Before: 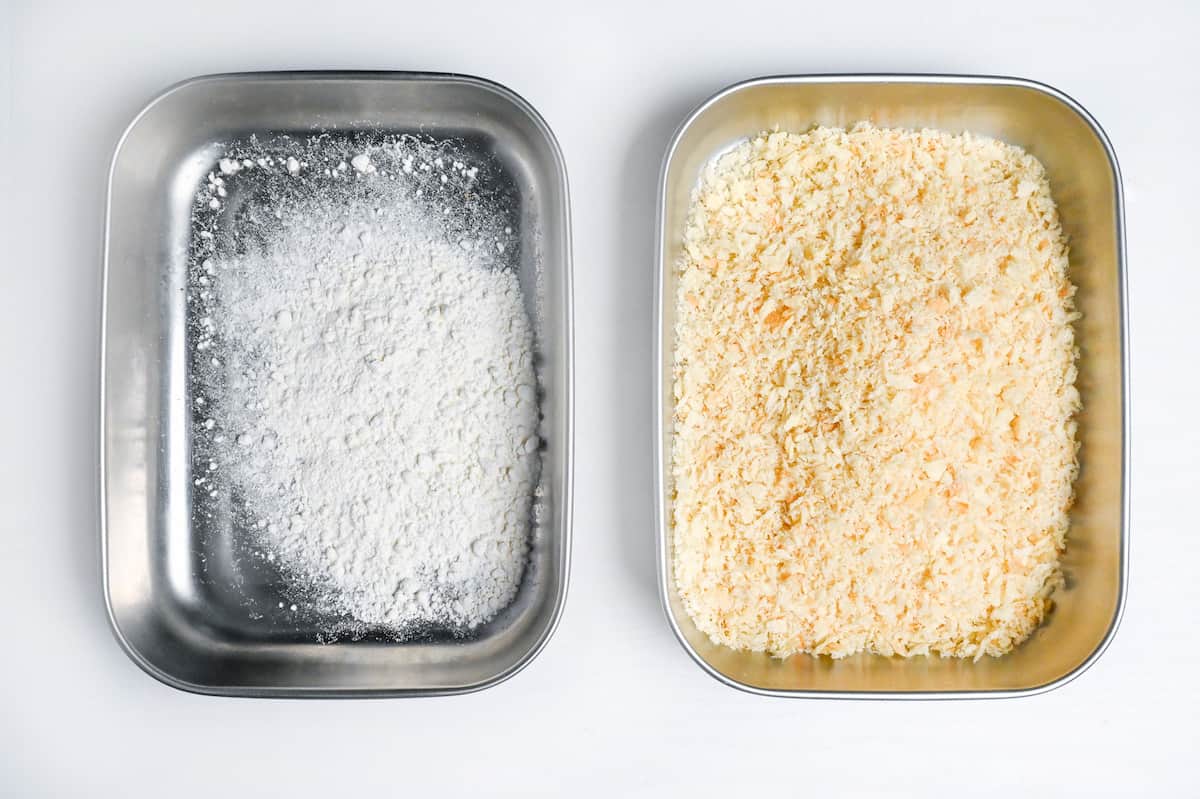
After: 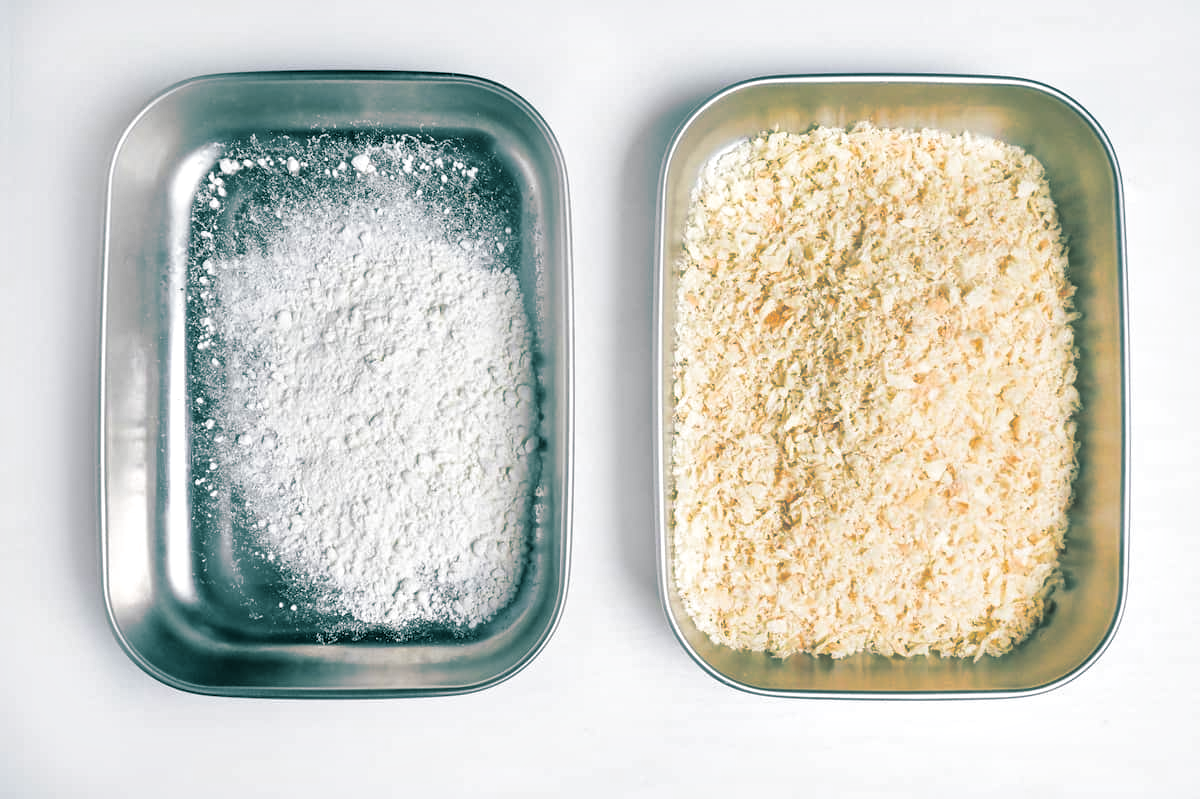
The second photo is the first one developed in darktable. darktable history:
local contrast: mode bilateral grid, contrast 20, coarseness 50, detail 150%, midtone range 0.2
split-toning: shadows › hue 183.6°, shadows › saturation 0.52, highlights › hue 0°, highlights › saturation 0
